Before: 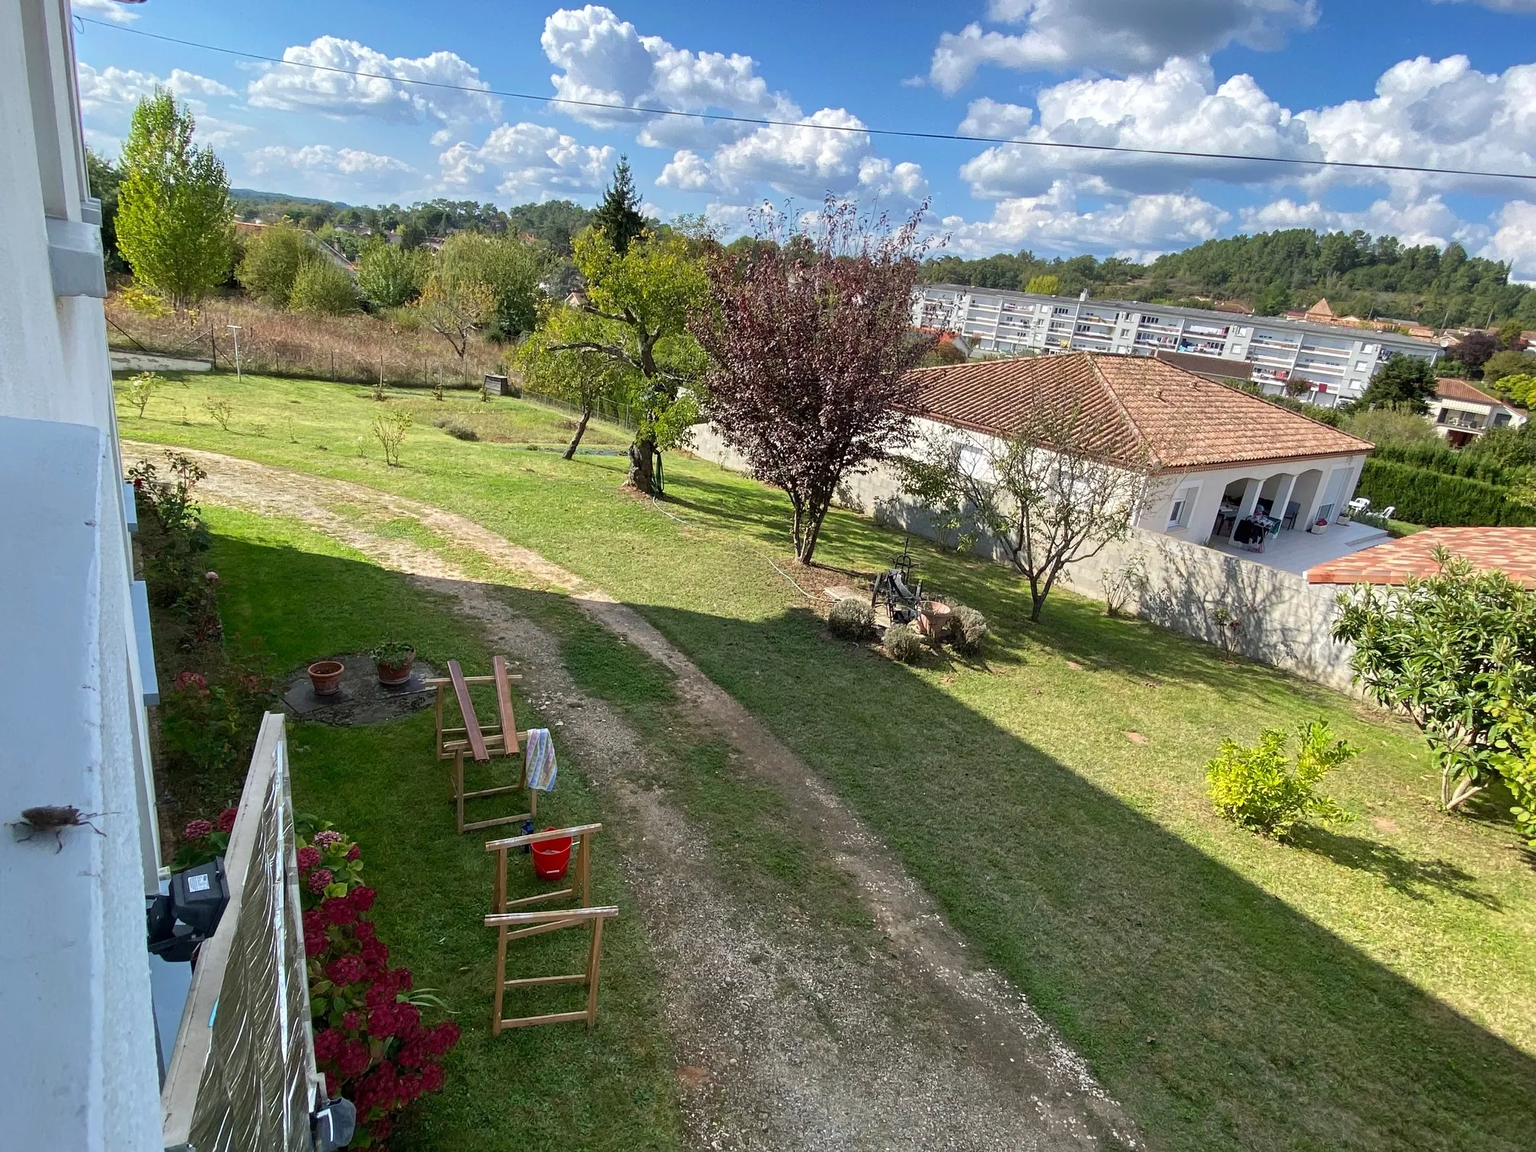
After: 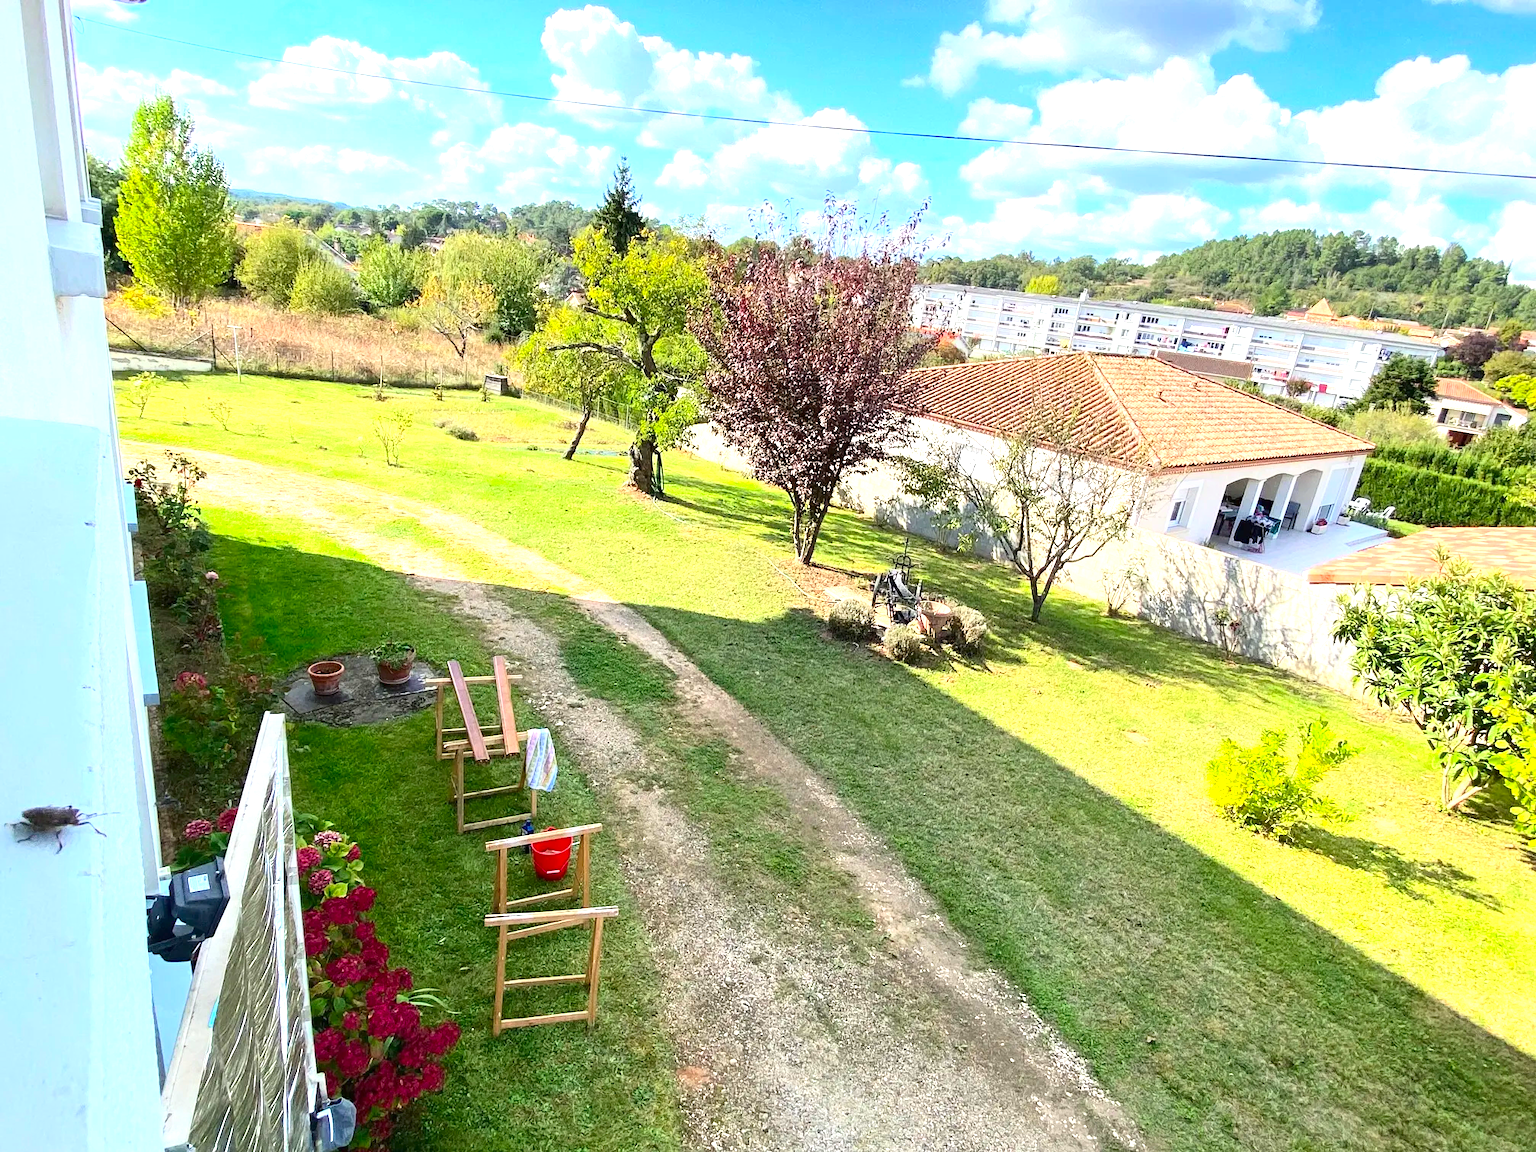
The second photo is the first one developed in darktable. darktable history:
contrast brightness saturation: contrast 0.225, brightness 0.111, saturation 0.294
exposure: black level correction 0, exposure 1.199 EV, compensate highlight preservation false
